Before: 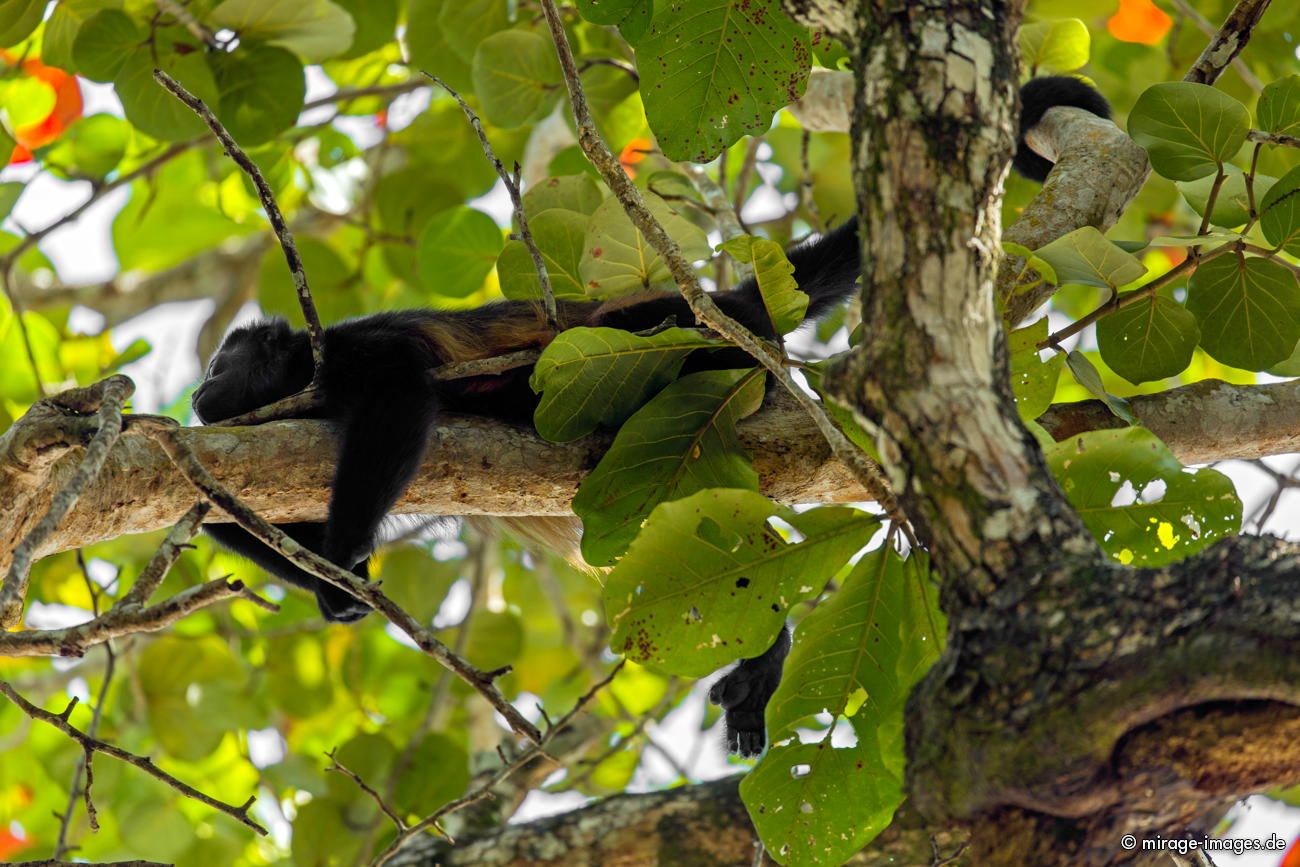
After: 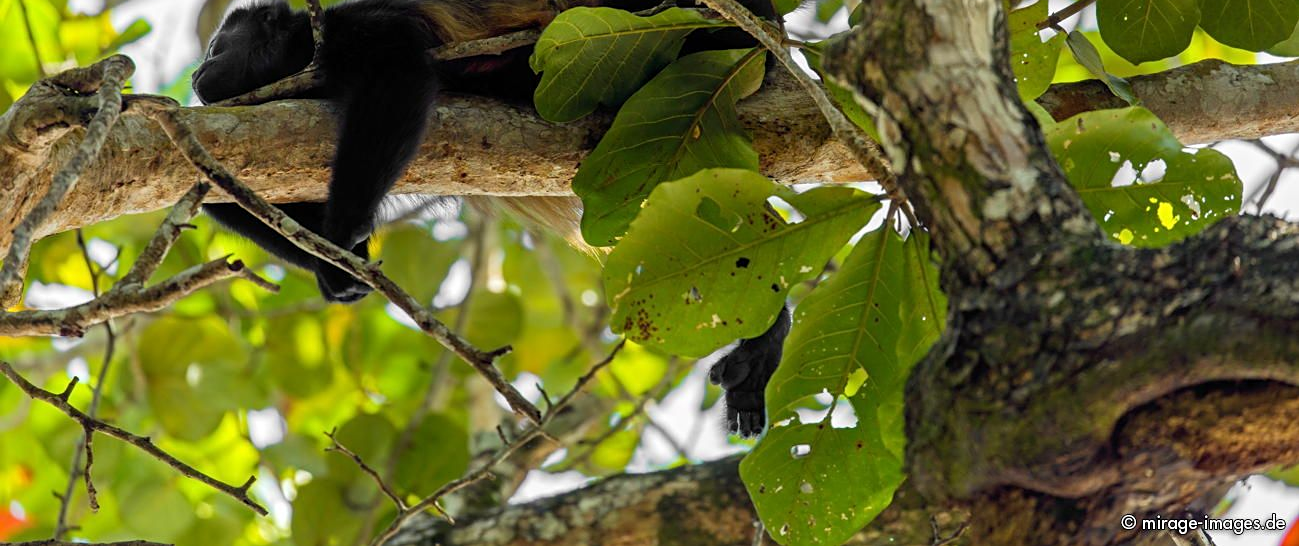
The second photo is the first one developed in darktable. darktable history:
crop and rotate: top 36.993%
sharpen: amount 0.202
